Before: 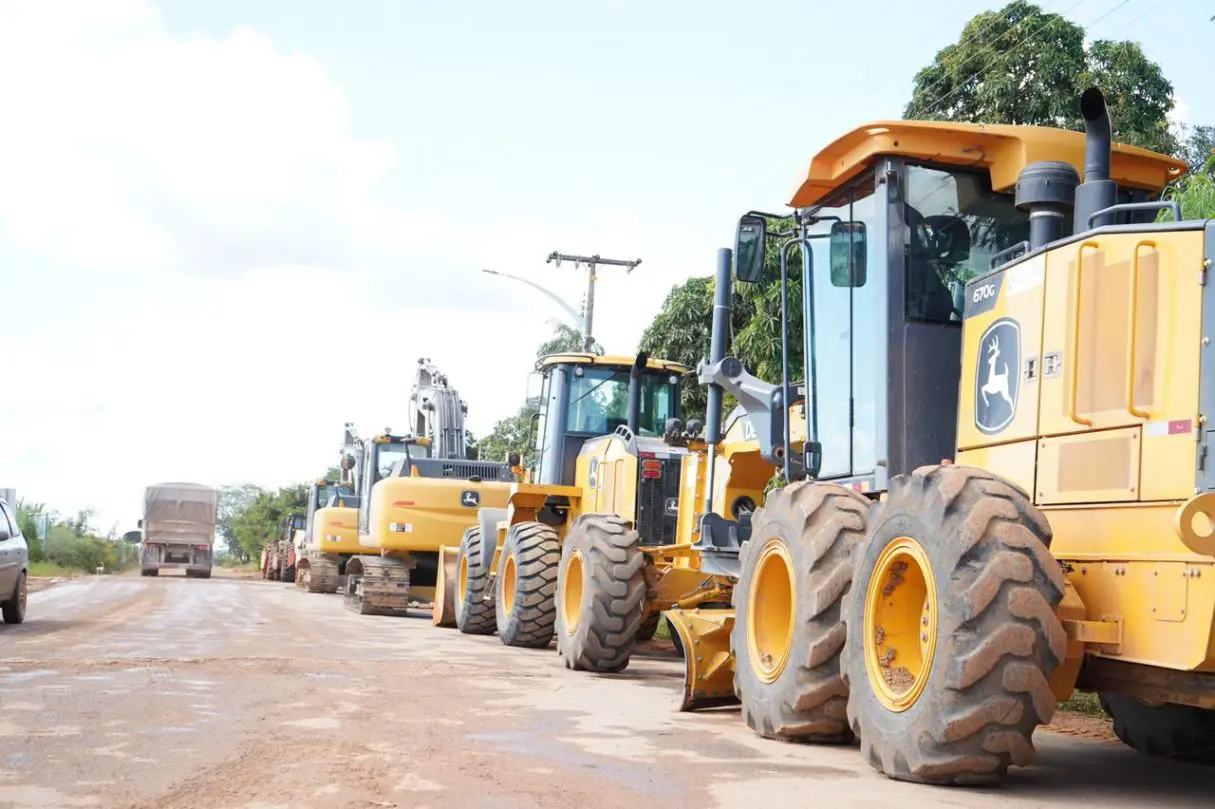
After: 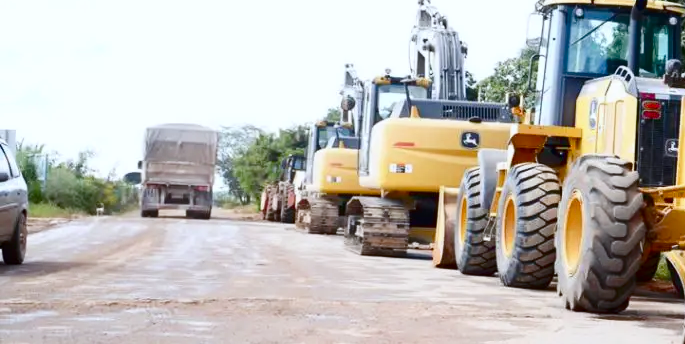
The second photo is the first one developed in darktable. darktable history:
crop: top 44.483%, right 43.593%, bottom 12.892%
contrast brightness saturation: contrast 0.2, brightness -0.11, saturation 0.1
white balance: red 0.967, blue 1.049
color balance rgb: perceptual saturation grading › global saturation 20%, perceptual saturation grading › highlights -25%, perceptual saturation grading › shadows 50%, global vibrance -25%
